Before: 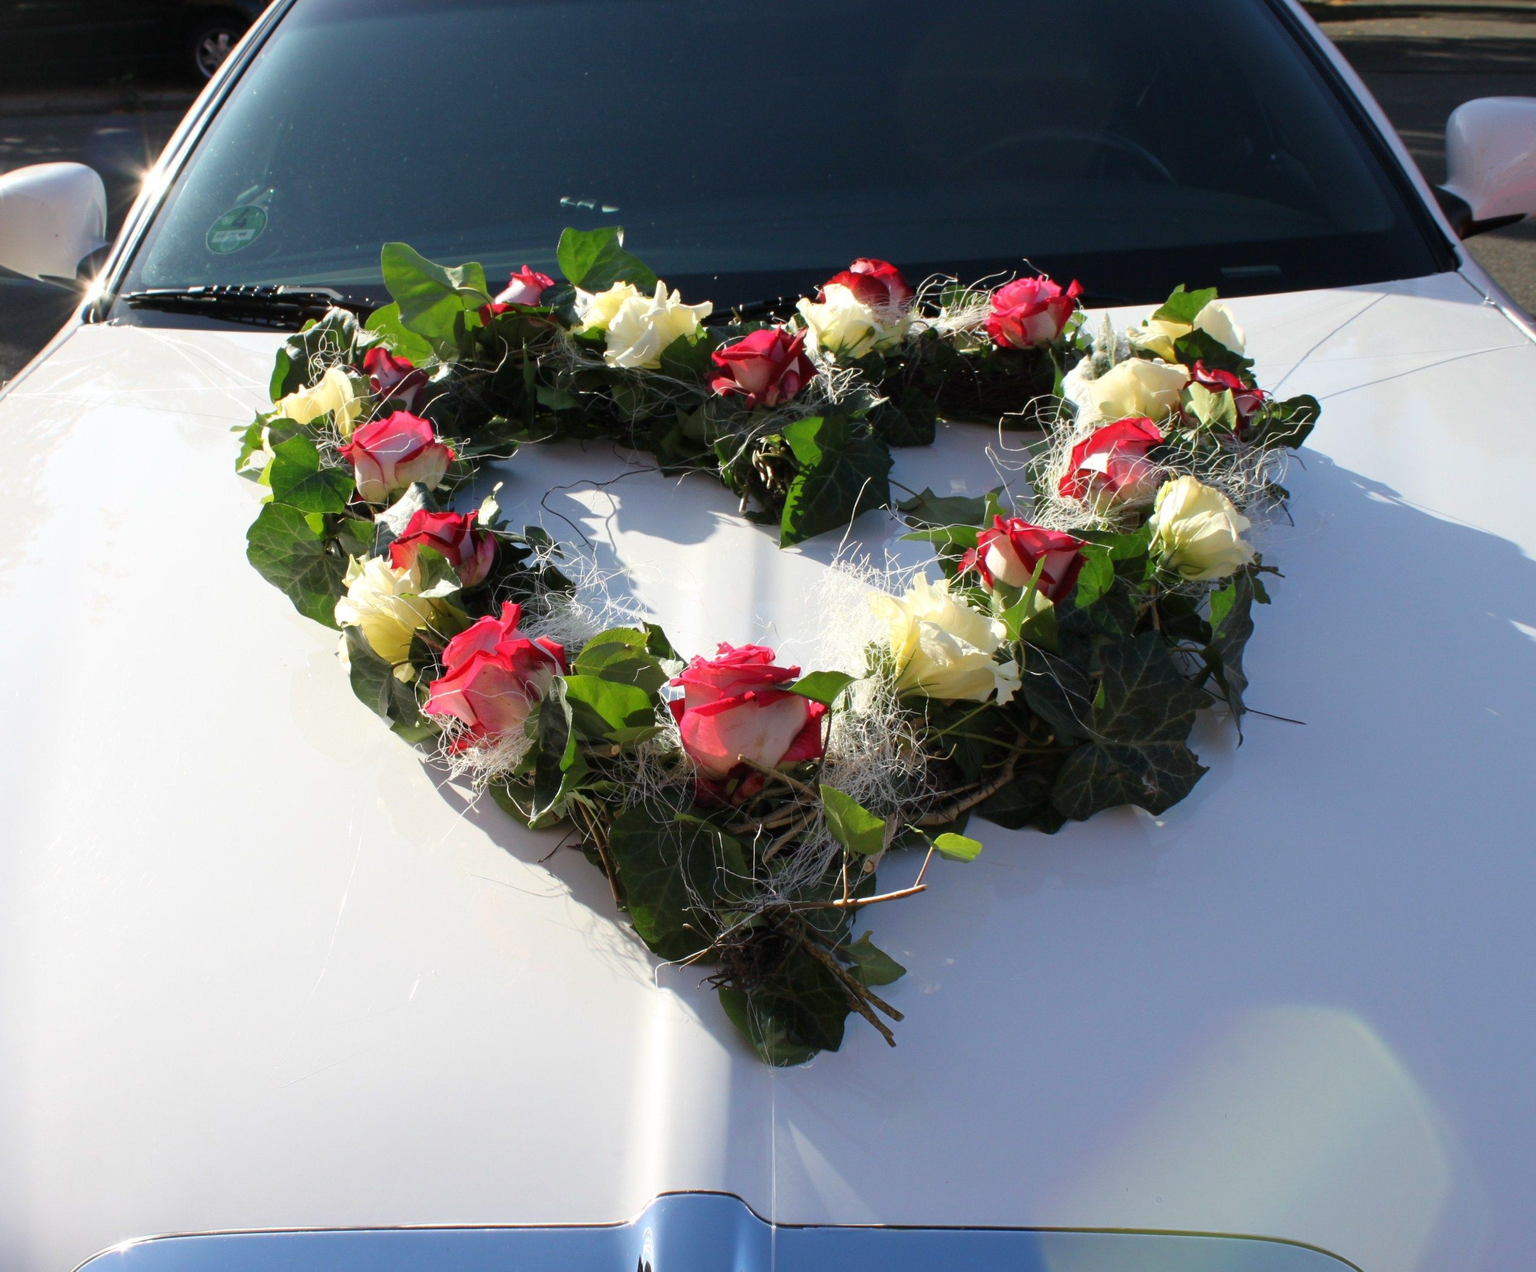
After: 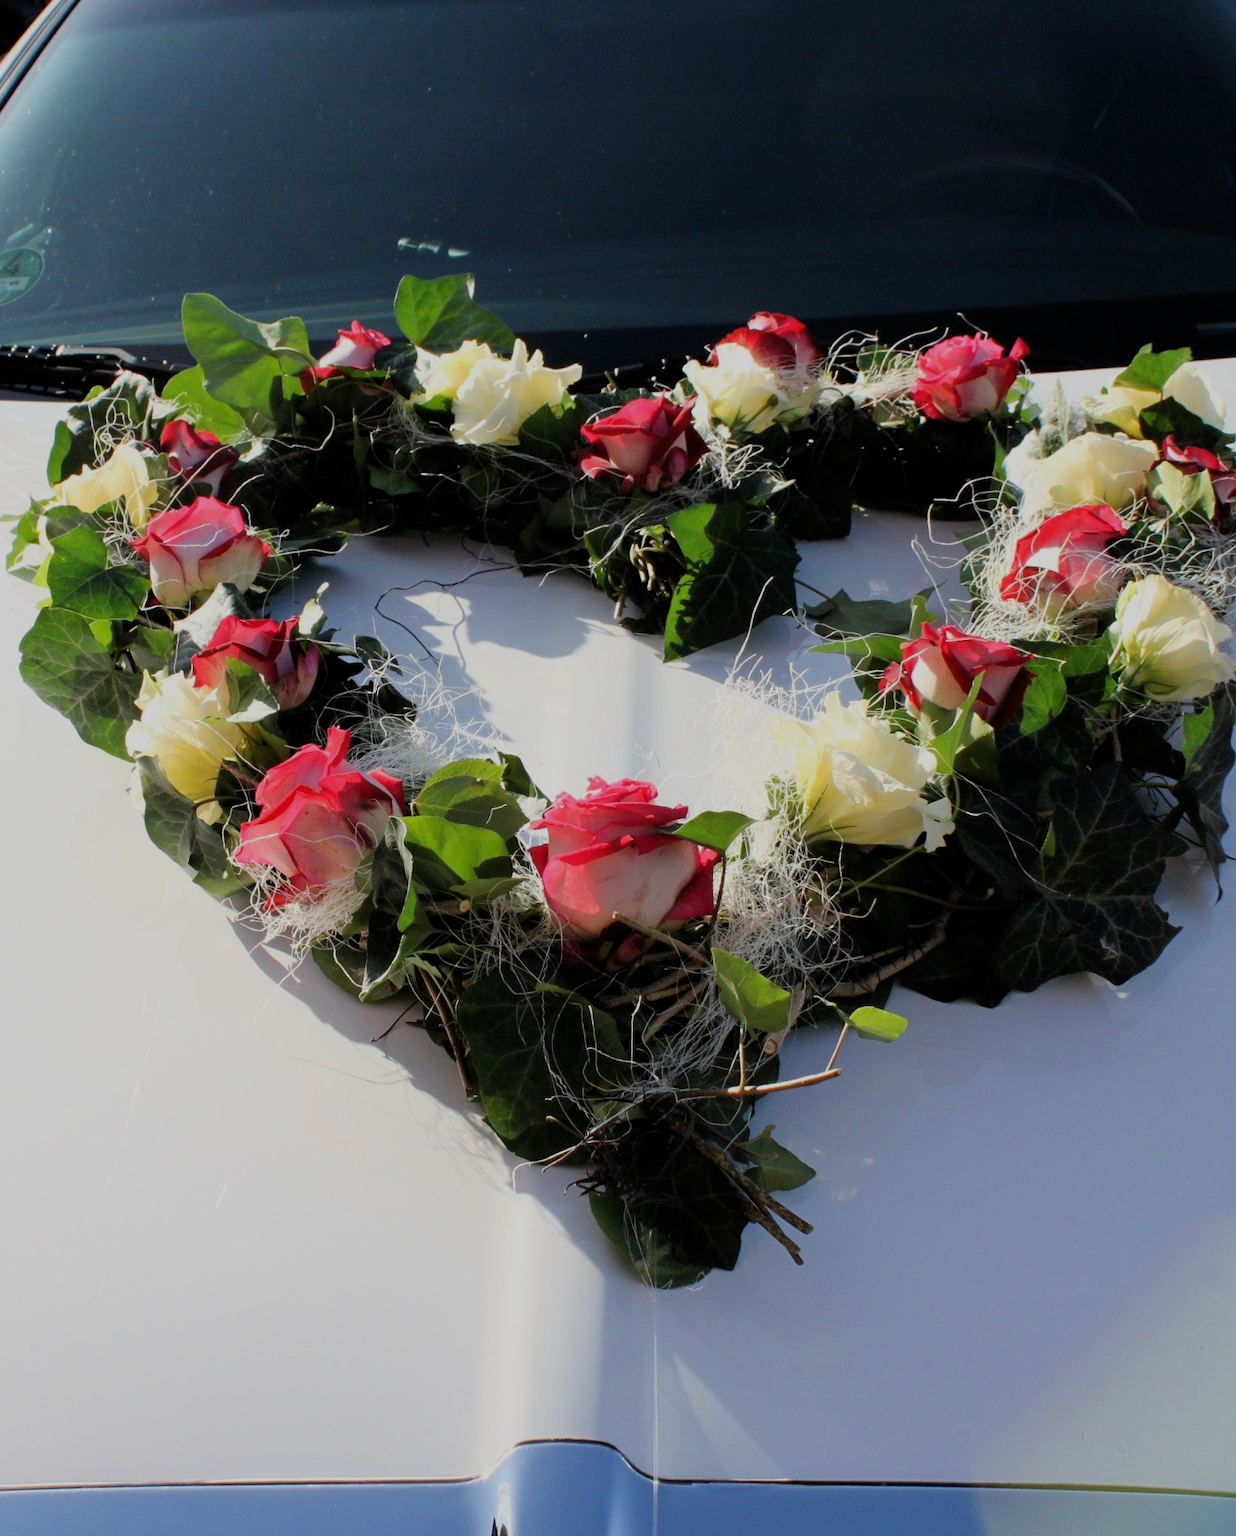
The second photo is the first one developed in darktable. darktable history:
filmic rgb: black relative exposure -7.15 EV, white relative exposure 5.36 EV, hardness 3.02
crop and rotate: left 15.055%, right 18.278%
